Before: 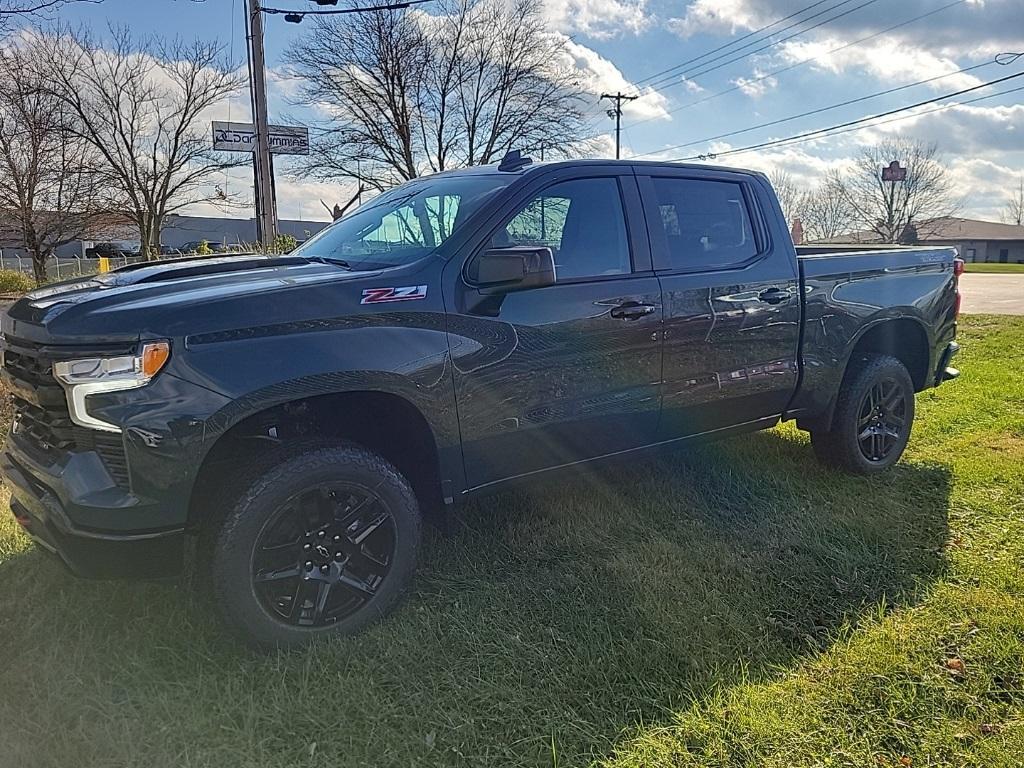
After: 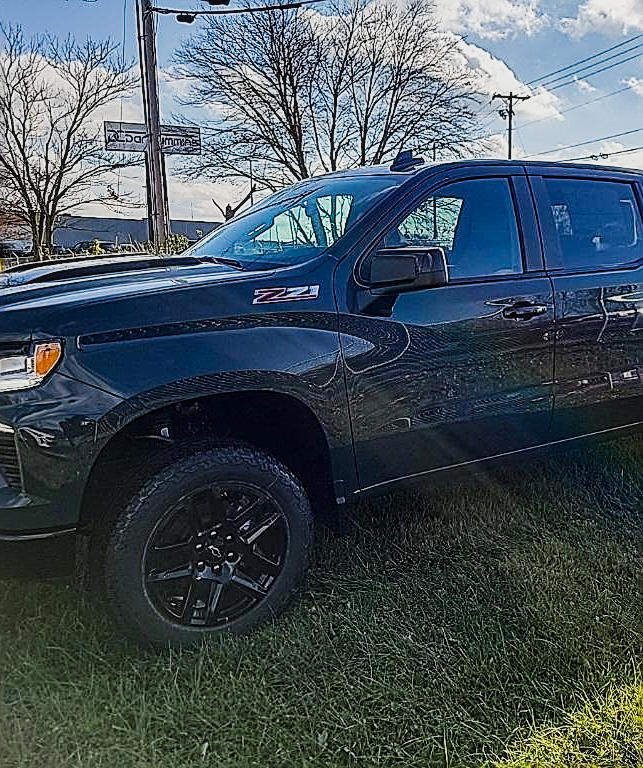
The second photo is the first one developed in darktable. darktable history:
sigmoid: contrast 1.8
crop: left 10.644%, right 26.528%
sharpen: amount 1
local contrast: on, module defaults
tone equalizer: on, module defaults
